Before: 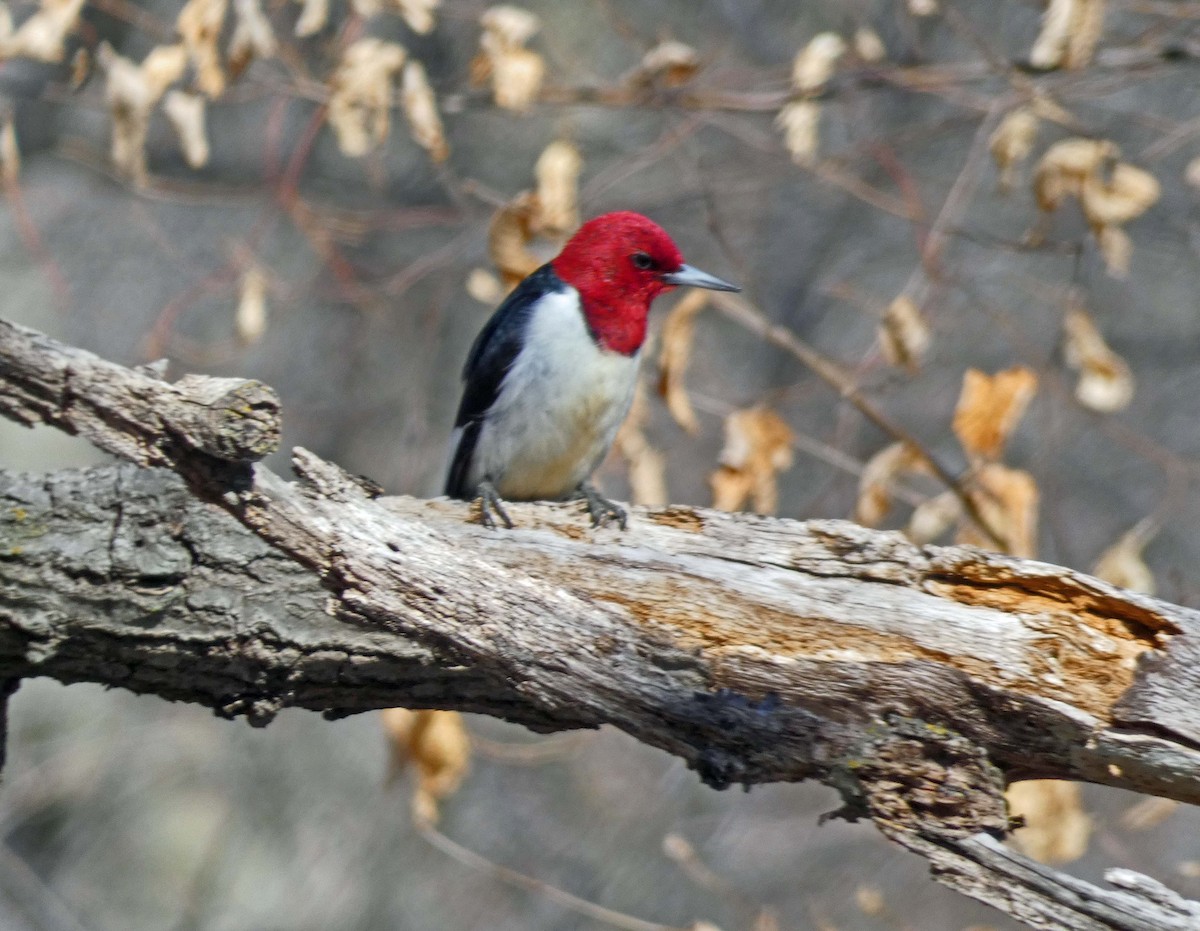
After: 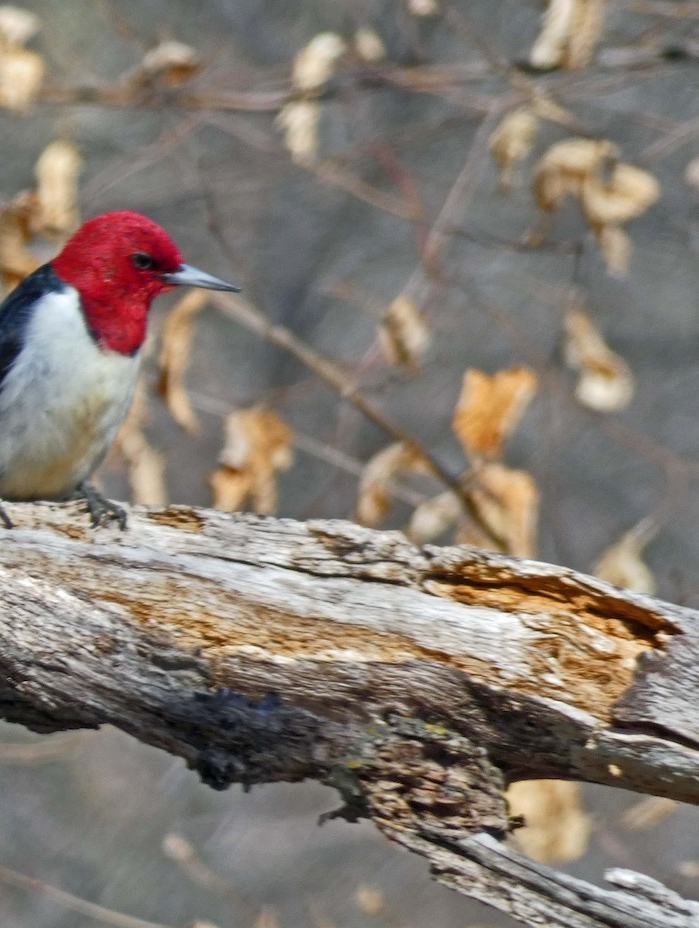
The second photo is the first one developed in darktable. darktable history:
shadows and highlights: shadows 17.57, highlights -83.98, highlights color adjustment 45.85%, soften with gaussian
crop: left 41.684%
